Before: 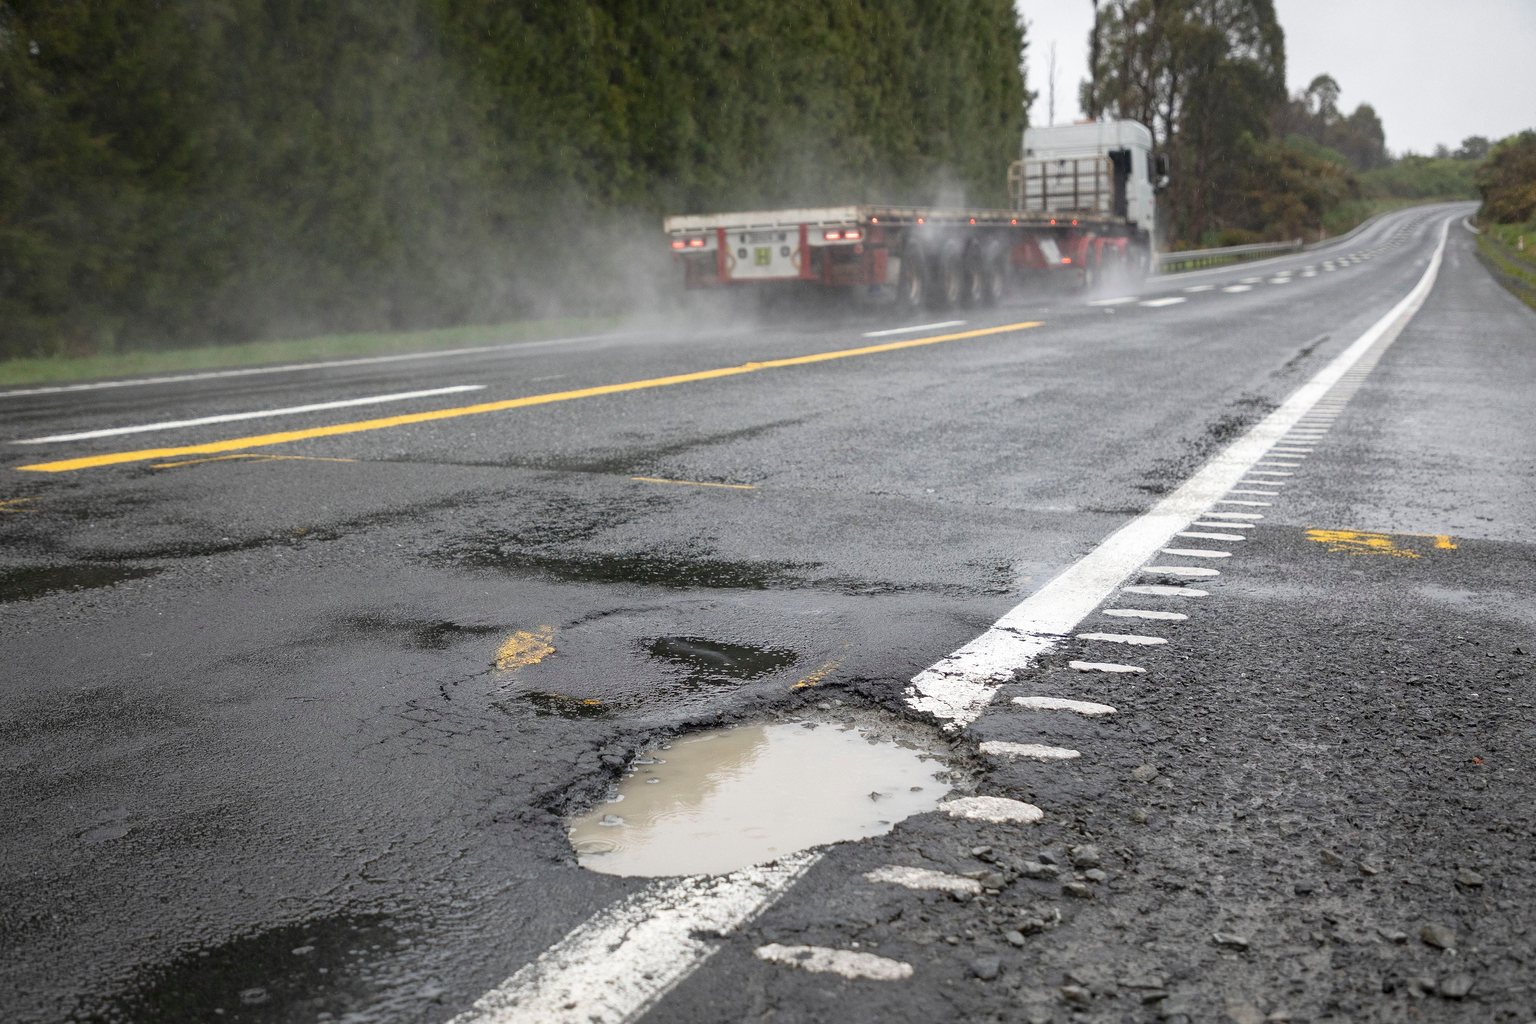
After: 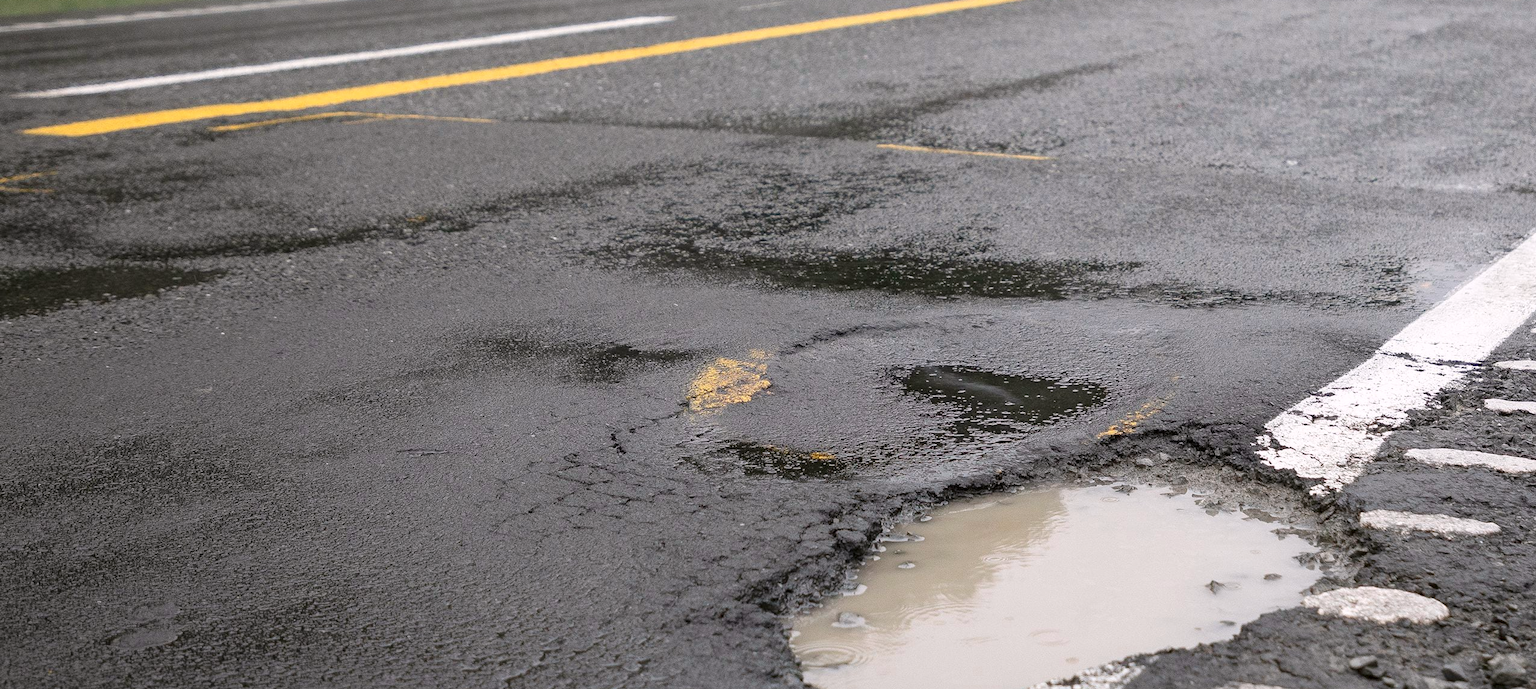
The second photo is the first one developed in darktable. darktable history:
crop: top 36.498%, right 27.964%, bottom 14.995%
color correction: highlights a* 3.12, highlights b* -1.55, shadows a* -0.101, shadows b* 2.52, saturation 0.98
